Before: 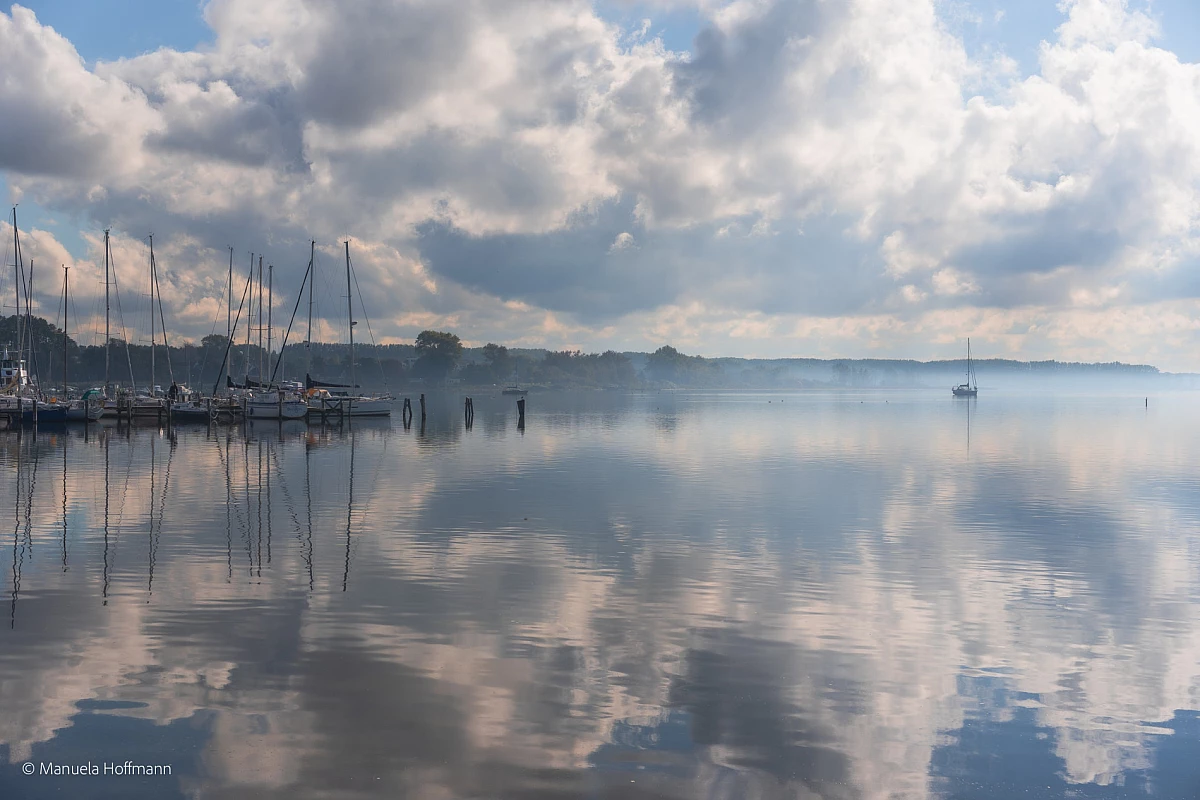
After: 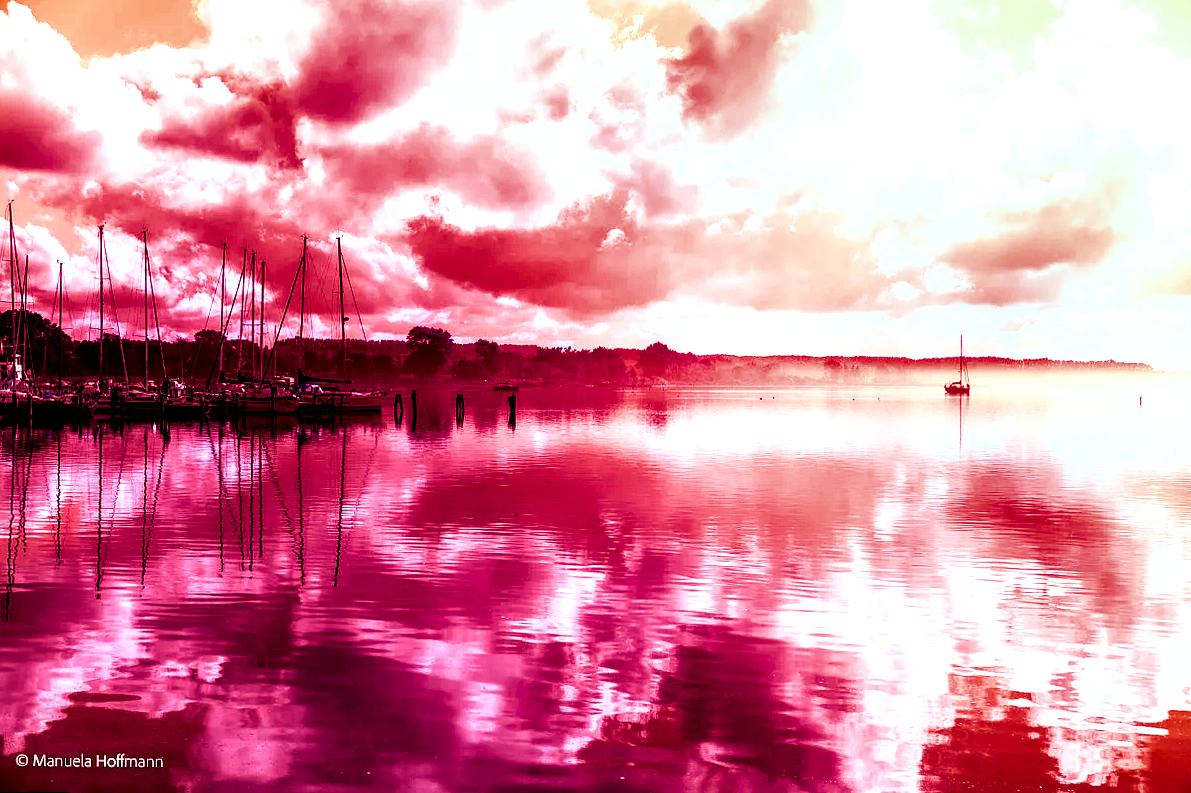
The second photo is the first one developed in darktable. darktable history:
filmic rgb: black relative exposure -5 EV, hardness 2.88, contrast 1.3, highlights saturation mix -30%
rotate and perspective: rotation 0.192°, lens shift (horizontal) -0.015, crop left 0.005, crop right 0.996, crop top 0.006, crop bottom 0.99
local contrast: highlights 65%, shadows 54%, detail 169%, midtone range 0.514
color balance rgb: shadows lift › luminance -18.76%, shadows lift › chroma 35.44%, power › luminance -3.76%, power › hue 142.17°, highlights gain › chroma 7.5%, highlights gain › hue 184.75°, global offset › luminance -0.52%, global offset › chroma 0.91%, global offset › hue 173.36°, shadows fall-off 300%, white fulcrum 2 EV, highlights fall-off 300%, linear chroma grading › shadows 17.19%, linear chroma grading › highlights 61.12%, linear chroma grading › global chroma 50%, hue shift -150.52°, perceptual brilliance grading › global brilliance 12%, mask middle-gray fulcrum 100%, contrast gray fulcrum 38.43%, contrast 35.15%, saturation formula JzAzBz (2021)
exposure: black level correction -0.005, exposure 1 EV, compensate highlight preservation false
